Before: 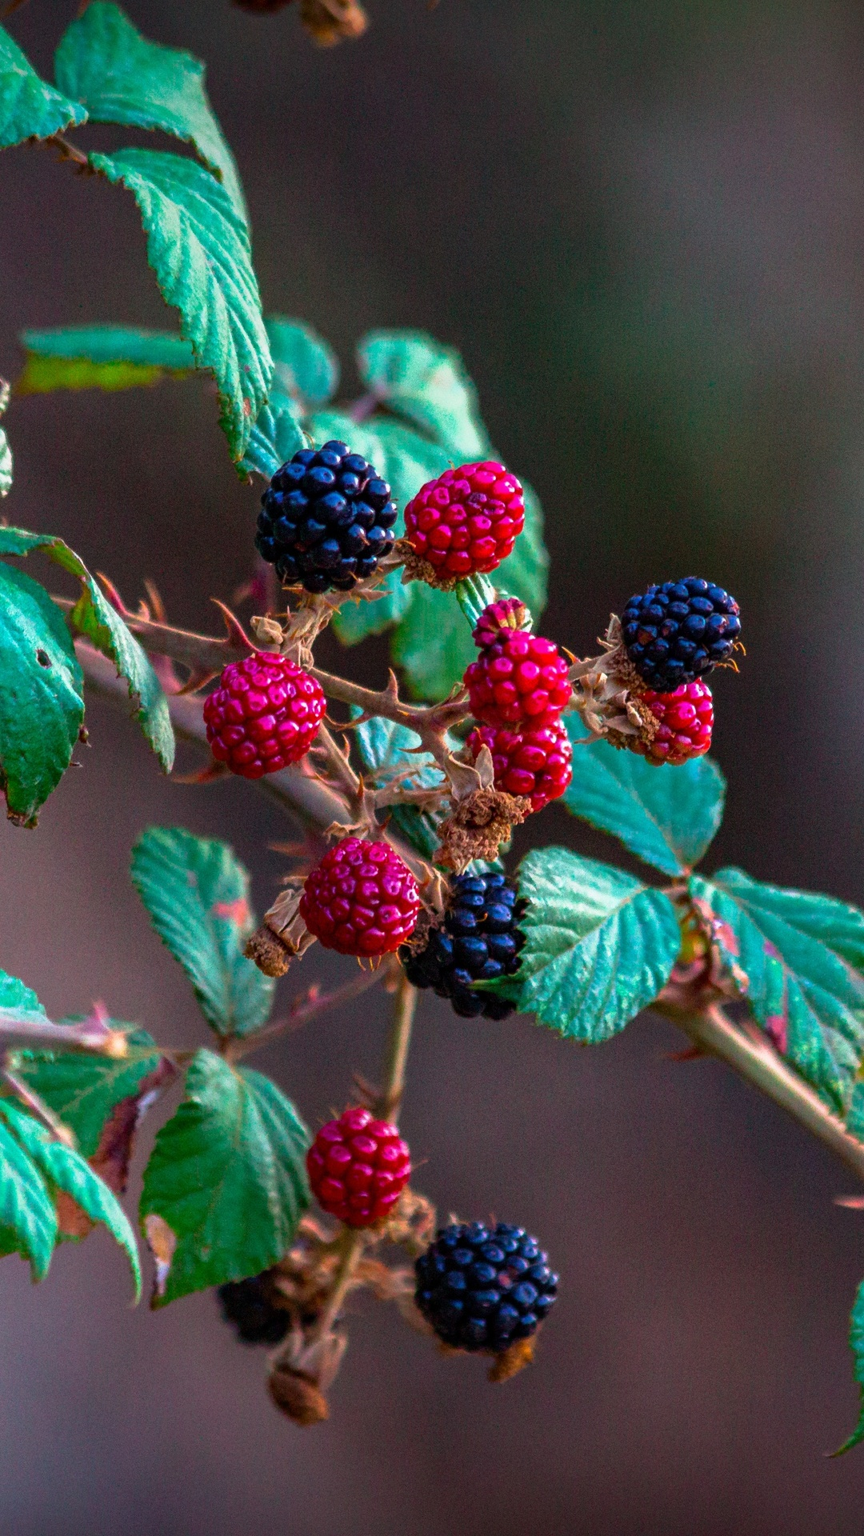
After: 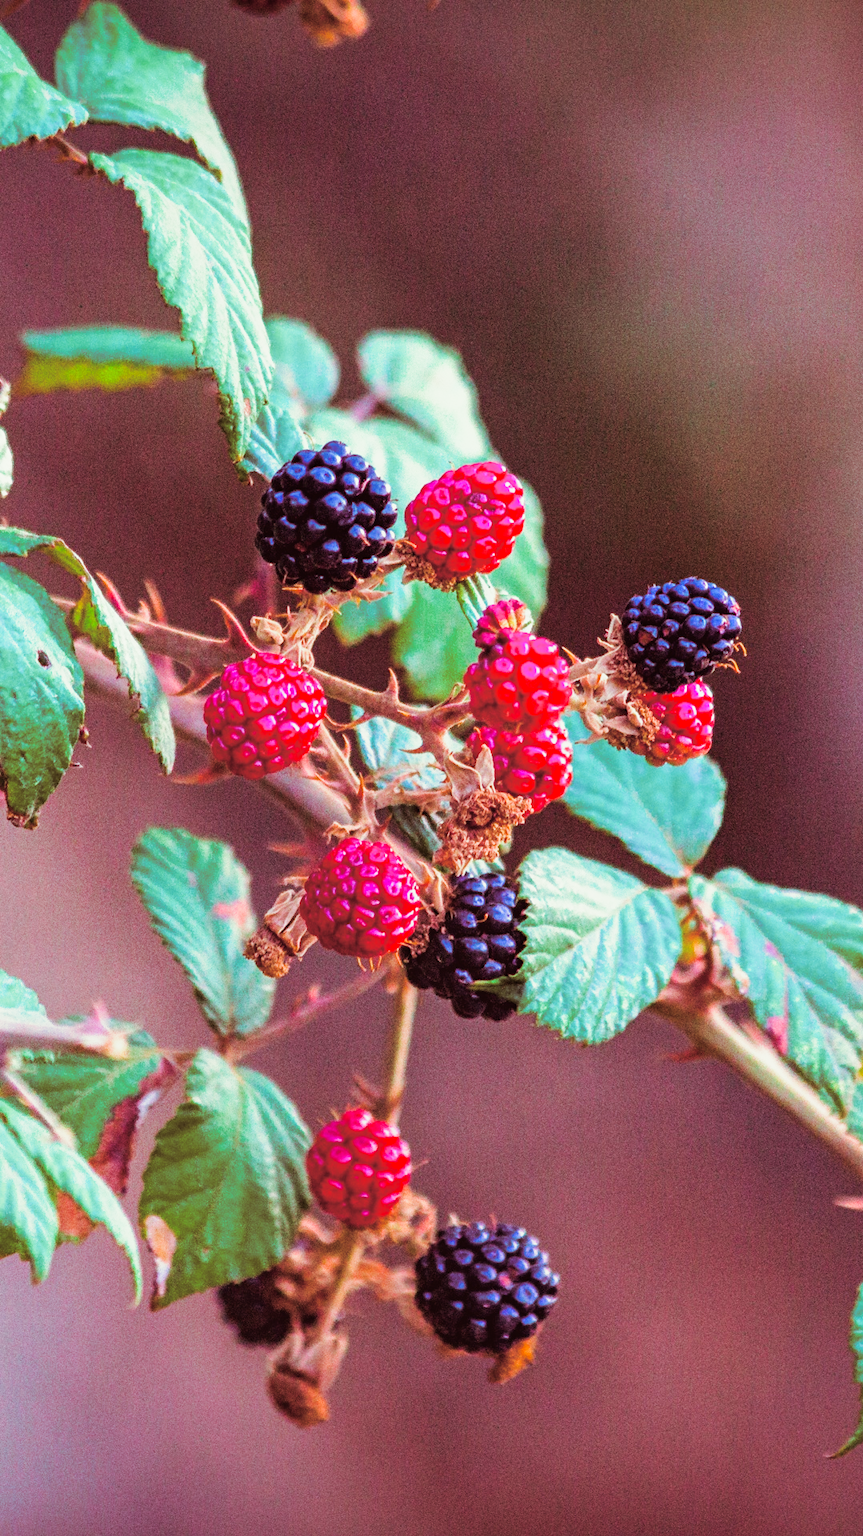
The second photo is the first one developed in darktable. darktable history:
exposure: black level correction 0, exposure 1.5 EV, compensate exposure bias true, compensate highlight preservation false
rgb levels: mode RGB, independent channels, levels [[0, 0.474, 1], [0, 0.5, 1], [0, 0.5, 1]]
shadows and highlights: low approximation 0.01, soften with gaussian
sigmoid: contrast 1.54, target black 0
split-toning: on, module defaults
contrast equalizer: y [[0.439, 0.44, 0.442, 0.457, 0.493, 0.498], [0.5 ×6], [0.5 ×6], [0 ×6], [0 ×6]]
